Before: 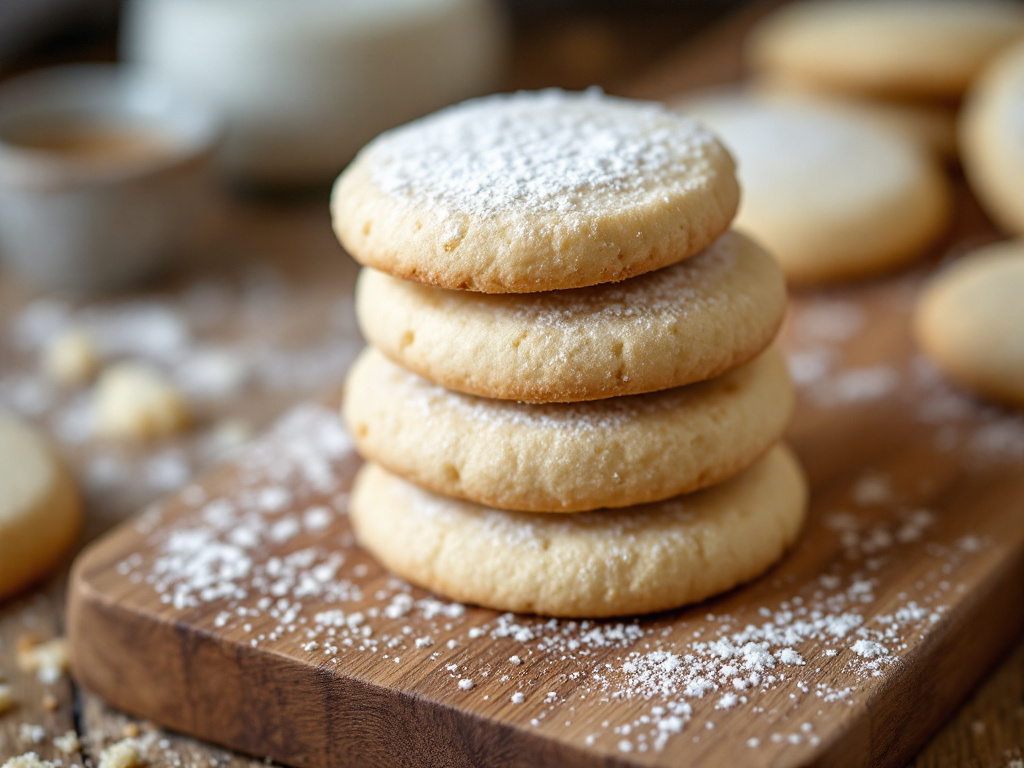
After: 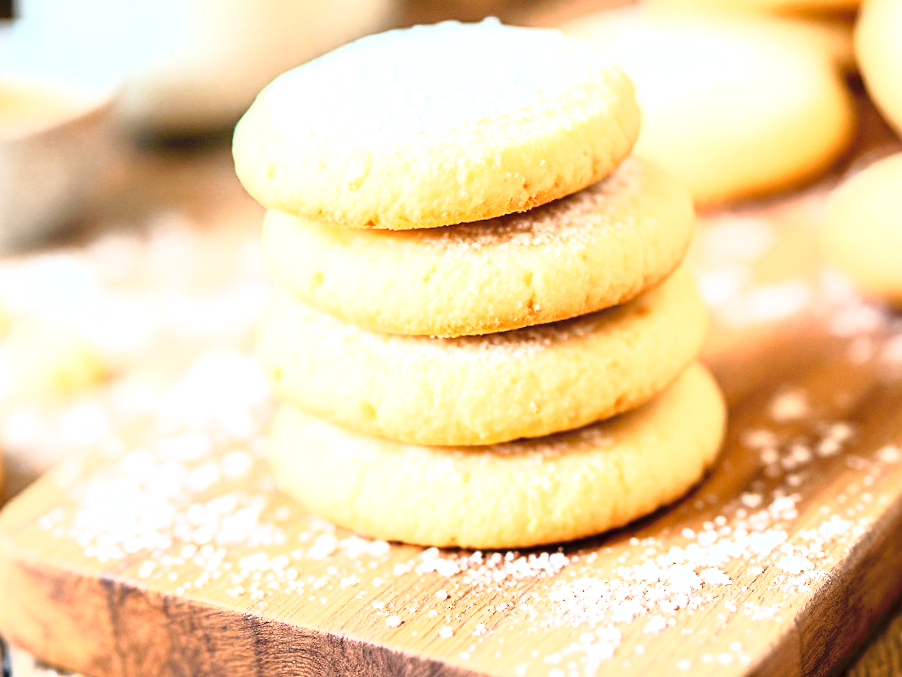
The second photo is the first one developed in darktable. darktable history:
exposure: exposure 1.991 EV, compensate exposure bias true, compensate highlight preservation false
base curve: curves: ch0 [(0, 0) (0.026, 0.03) (0.109, 0.232) (0.351, 0.748) (0.669, 0.968) (1, 1)]
crop and rotate: angle 3.01°, left 5.819%, top 5.673%
tone curve: curves: ch0 [(0, 0) (0.003, 0.004) (0.011, 0.005) (0.025, 0.014) (0.044, 0.037) (0.069, 0.059) (0.1, 0.096) (0.136, 0.116) (0.177, 0.133) (0.224, 0.177) (0.277, 0.255) (0.335, 0.319) (0.399, 0.385) (0.468, 0.457) (0.543, 0.545) (0.623, 0.621) (0.709, 0.705) (0.801, 0.801) (0.898, 0.901) (1, 1)], preserve colors none
tone equalizer: -8 EV 0.222 EV, -7 EV 0.397 EV, -6 EV 0.452 EV, -5 EV 0.265 EV, -3 EV -0.254 EV, -2 EV -0.432 EV, -1 EV -0.404 EV, +0 EV -0.232 EV, smoothing diameter 24.86%, edges refinement/feathering 8.82, preserve details guided filter
